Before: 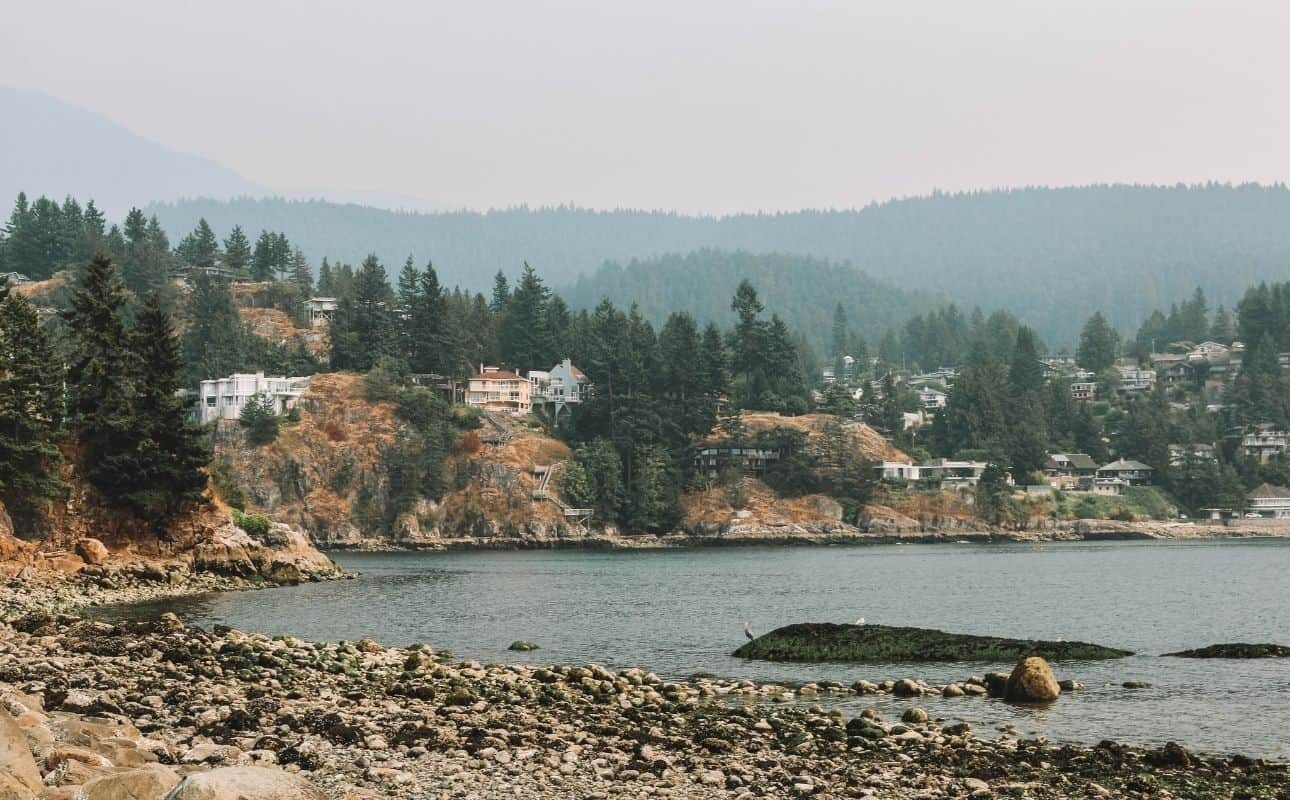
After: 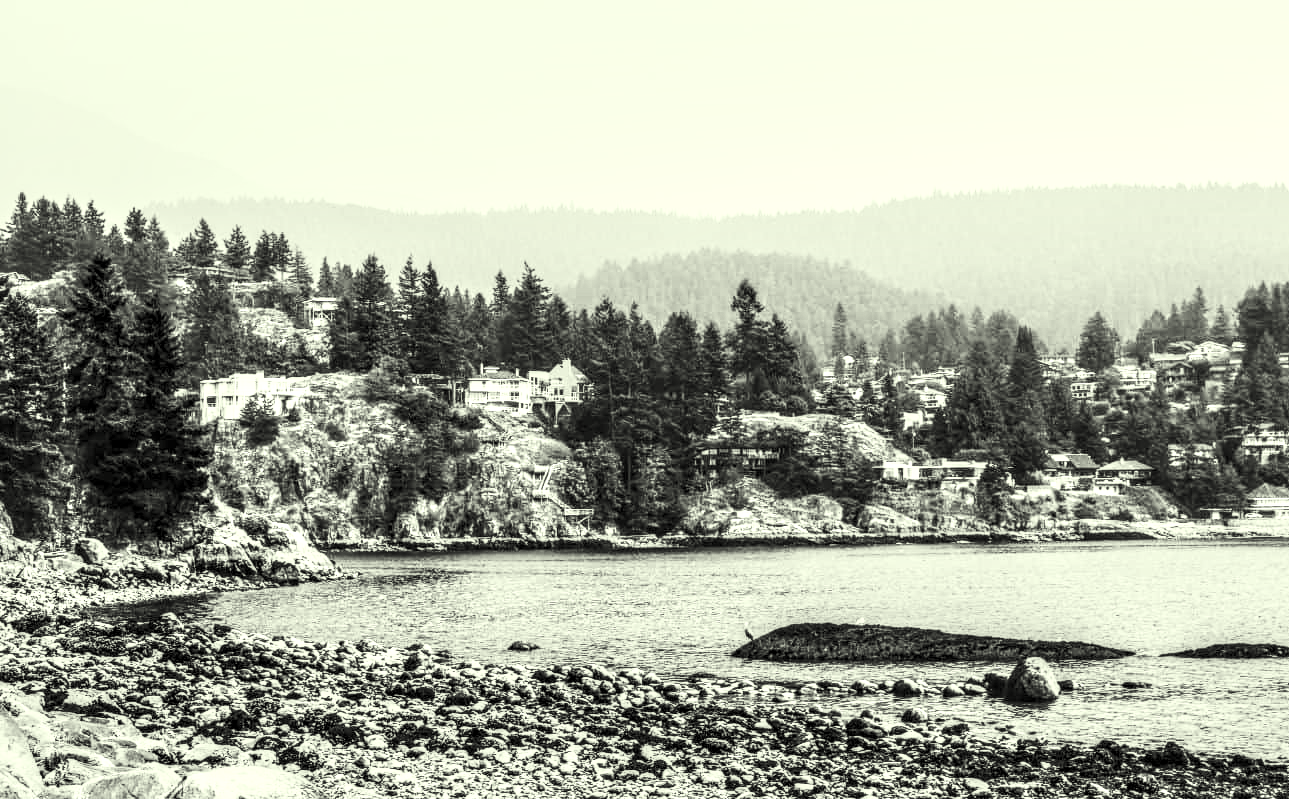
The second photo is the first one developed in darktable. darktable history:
contrast brightness saturation: contrast 0.53, brightness 0.47, saturation -1
color correction: highlights a* -5.94, highlights b* 11.19
local contrast: highlights 19%, detail 186%
